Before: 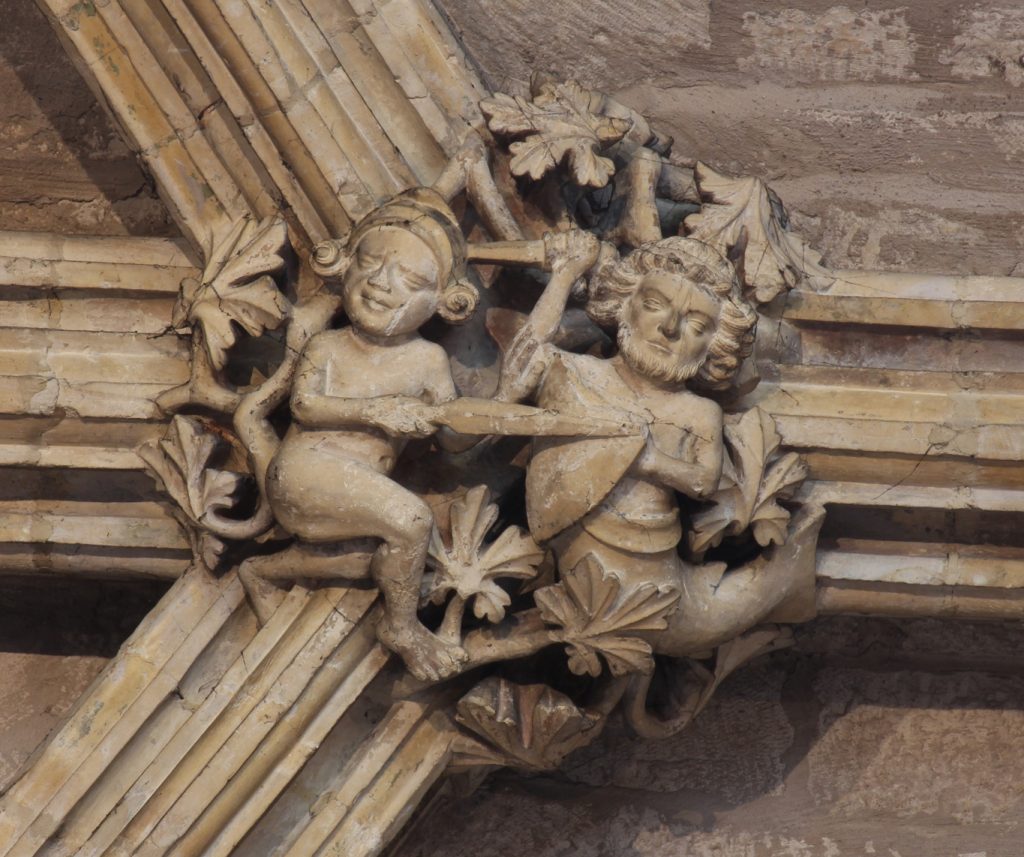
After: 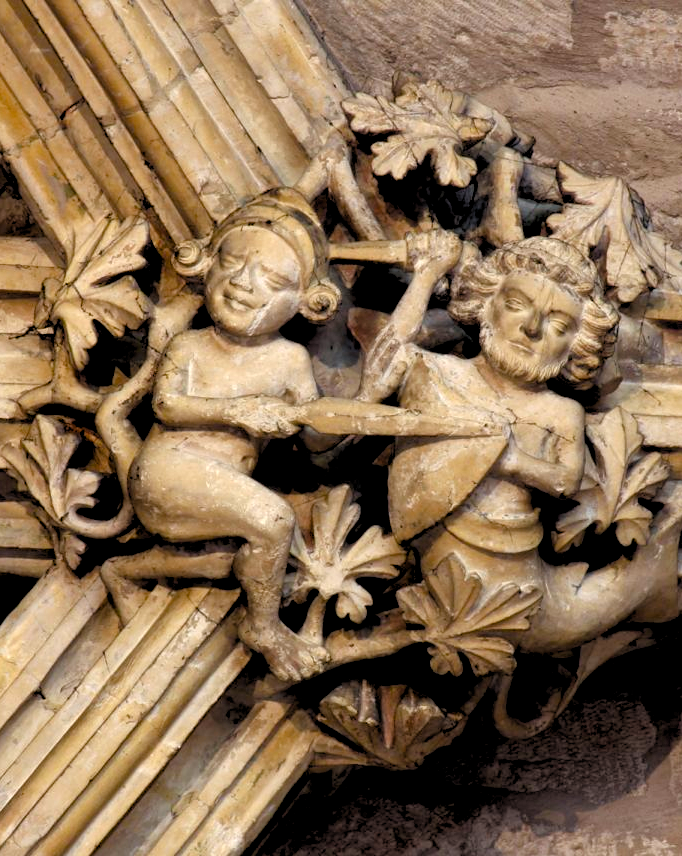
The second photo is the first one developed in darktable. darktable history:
color balance rgb: linear chroma grading › shadows -2.2%, linear chroma grading › highlights -15%, linear chroma grading › global chroma -10%, linear chroma grading › mid-tones -10%, perceptual saturation grading › global saturation 45%, perceptual saturation grading › highlights -50%, perceptual saturation grading › shadows 30%, perceptual brilliance grading › global brilliance 18%, global vibrance 45%
rgb levels: levels [[0.034, 0.472, 0.904], [0, 0.5, 1], [0, 0.5, 1]]
crop and rotate: left 13.537%, right 19.796%
